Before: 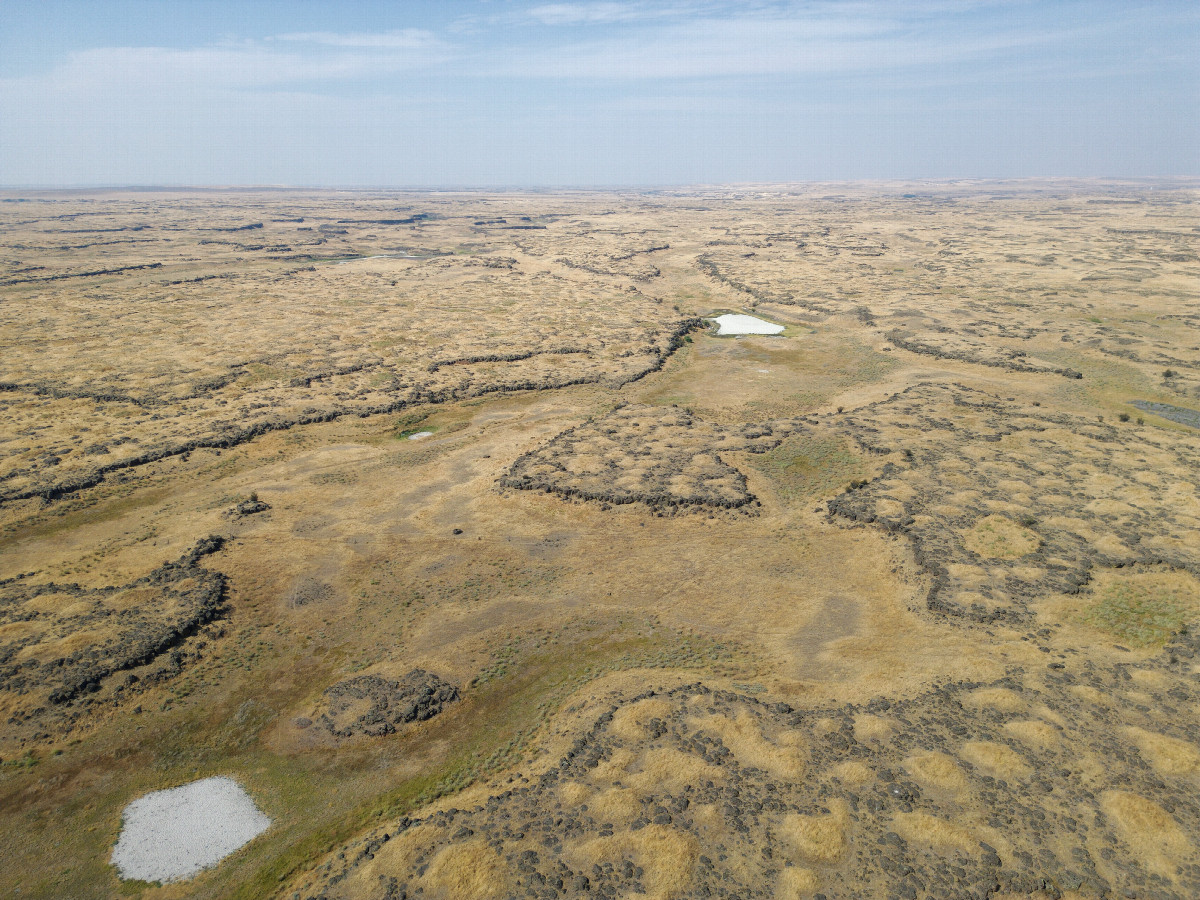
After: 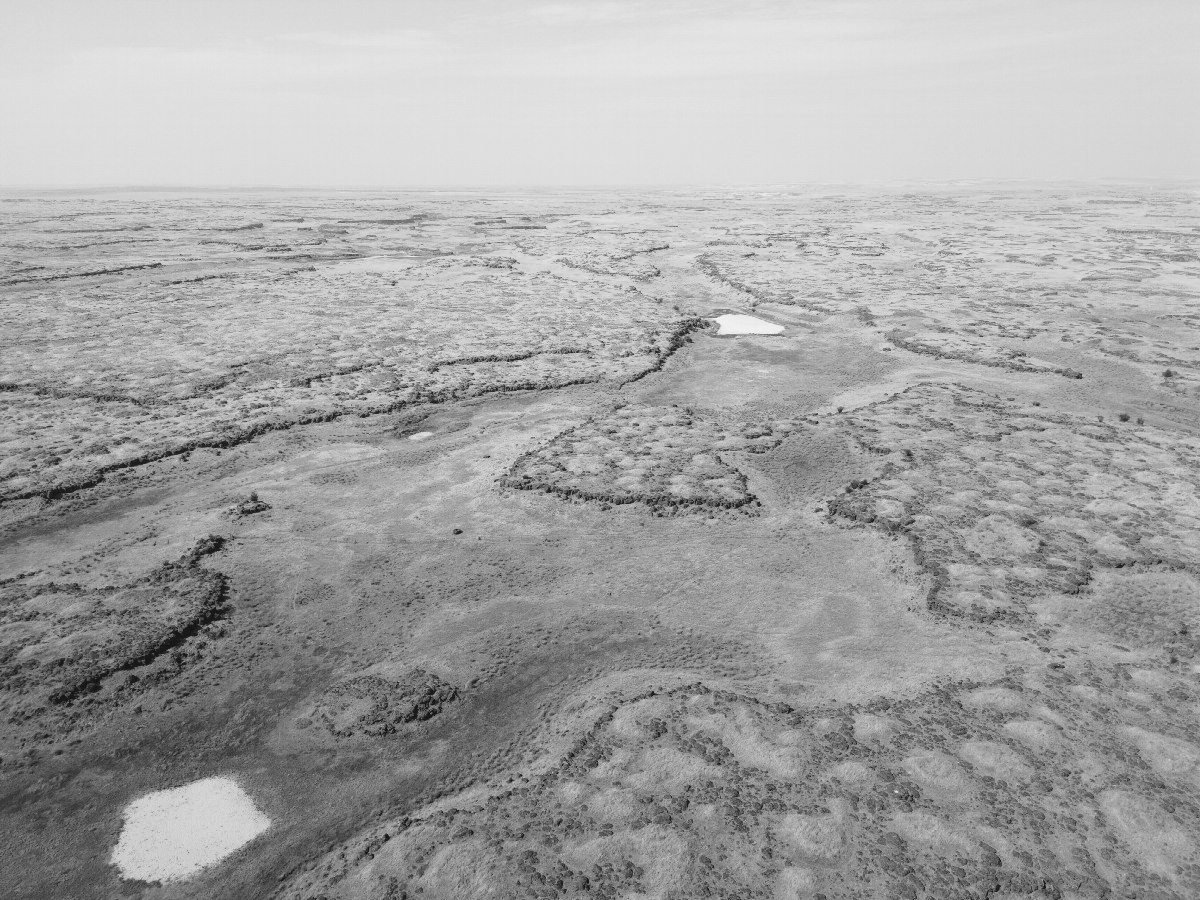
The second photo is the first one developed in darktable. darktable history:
tone curve: curves: ch0 [(0, 0) (0.003, 0.059) (0.011, 0.059) (0.025, 0.057) (0.044, 0.055) (0.069, 0.057) (0.1, 0.083) (0.136, 0.128) (0.177, 0.185) (0.224, 0.242) (0.277, 0.308) (0.335, 0.383) (0.399, 0.468) (0.468, 0.547) (0.543, 0.632) (0.623, 0.71) (0.709, 0.801) (0.801, 0.859) (0.898, 0.922) (1, 1)], preserve colors none
color look up table: target L [88.82, 89.88, 88.82, 70.73, 67.49, 48.84, 63.6, 40.45, 43.46, 18.94, 23.22, 200.55, 80.24, 70.35, 57.48, 60.17, 65.49, 54.37, 41.14, 34.03, 31.74, 27.98, 19.87, 9.594, 88.47, 90.94, 77.34, 64.99, 71.1, 78.07, 88.82, 88.82, 85.63, 47.64, 50.17, 60.56, 32.32, 17.06, 25.32, 8.248, 95.84, 95.14, 90.94, 88.12, 68.87, 57.87, 38.24, 39.9, 15.79], target a [-0.001, 0, -0.001, 0, 0.001, 0, 0, 0.001, 0.001, 0, 0, 0, -0.003, 0, 0, -0.001, 0.001, 0, 0, 0, 0.001, 0 ×4, -0.001, -0.002, 0.001, 0, -0.002, -0.001, -0.001, 0, 0, 0.001, 0, 0.001, 0, 0, 0, -0.001, -0.002, -0.001, -0.001, 0, 0, 0, 0.001, 0], target b [0.001, 0, 0.001, 0.002, -0.005, -0.003, 0.002, -0.003, -0.003, 0, -0.003, 0, 0.023, 0.002, 0.002, 0.02, -0.004, 0.002, 0.002, -0.003, -0.003, 0.001, -0.002, -0.002, 0, 0.001, 0.023, -0.004, 0.002, 0.023, 0.001, 0.001, 0.001, 0.002, -0.003, 0.002, -0.003, 0, -0.002, 0.004, 0.001, 0.023, 0.001, 0.022, 0.002, 0.002, 0.001, -0.003, -0.002], num patches 49
